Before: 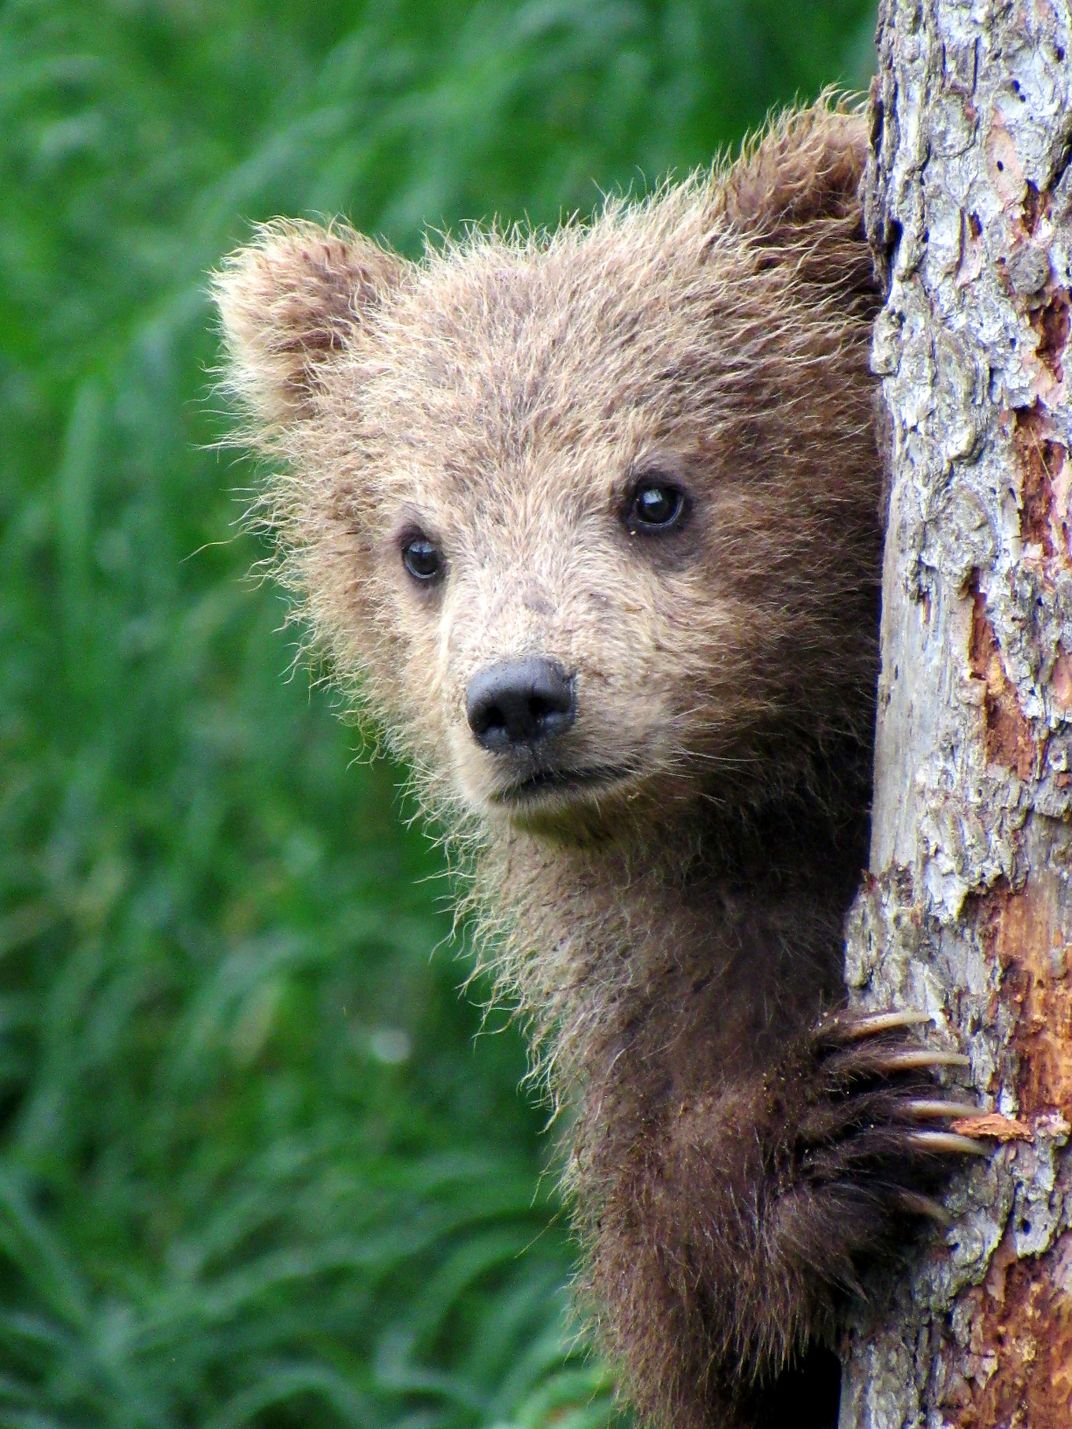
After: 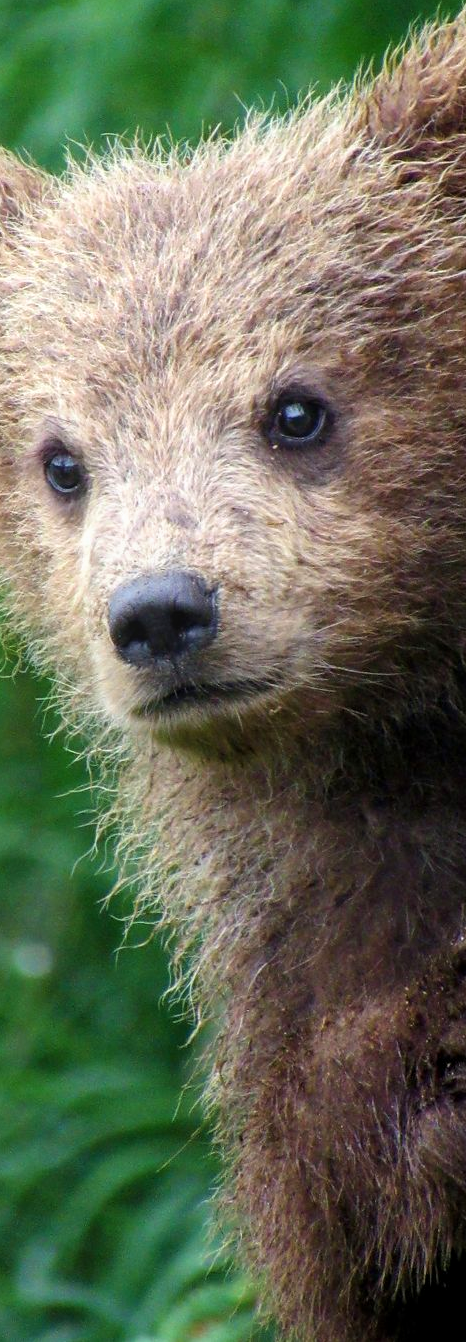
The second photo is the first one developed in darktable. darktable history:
local contrast: detail 110%
crop: left 33.417%, top 6.082%, right 23.093%
velvia: strength 14.98%
